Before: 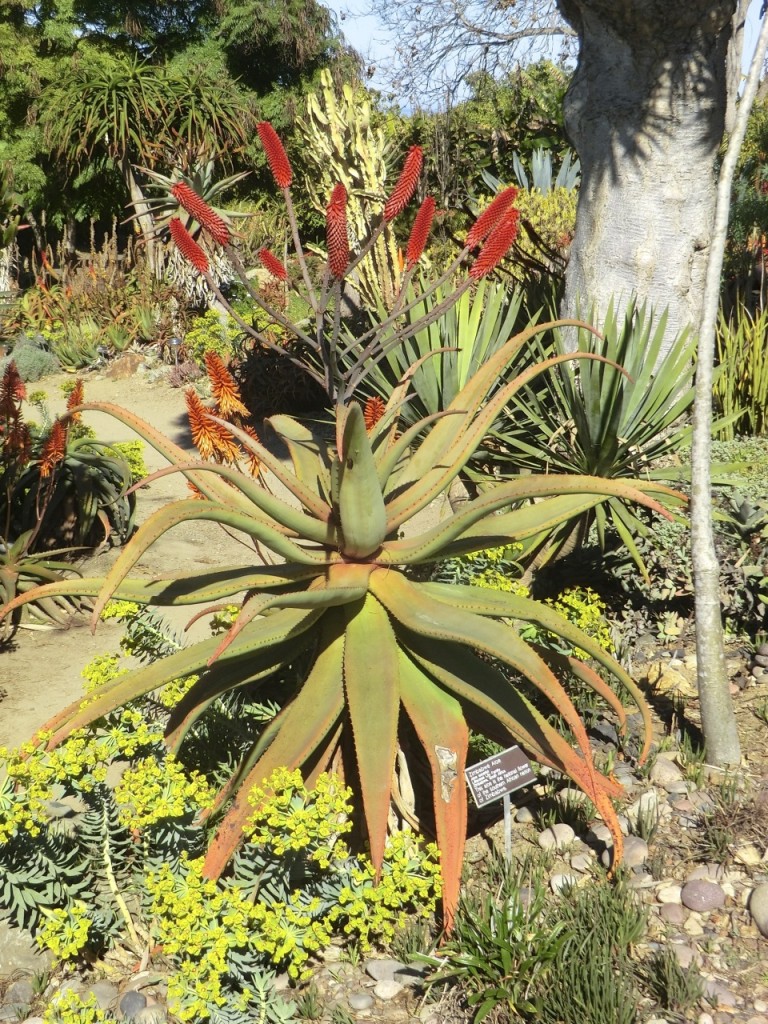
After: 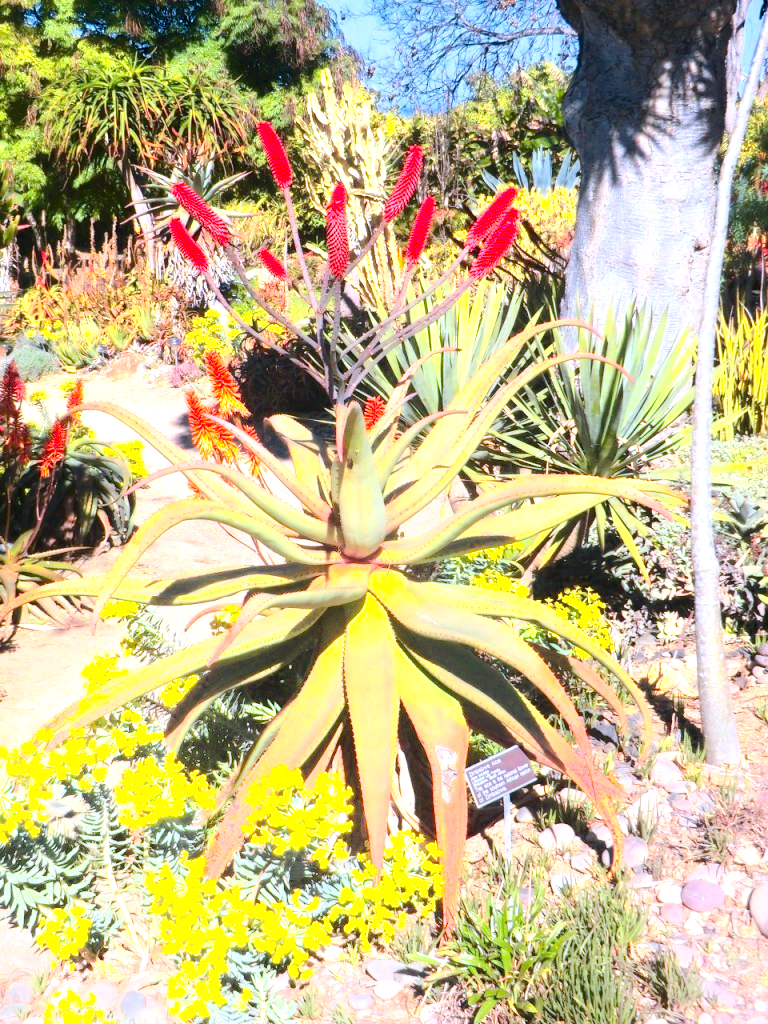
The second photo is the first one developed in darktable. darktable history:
local contrast: mode bilateral grid, contrast 20, coarseness 50, detail 120%, midtone range 0.2
white balance: red 1.05, blue 1.072
contrast brightness saturation: contrast 0.14
color calibration: output R [1.422, -0.35, -0.252, 0], output G [-0.238, 1.259, -0.084, 0], output B [-0.081, -0.196, 1.58, 0], output brightness [0.49, 0.671, -0.57, 0], illuminant same as pipeline (D50), adaptation none (bypass), saturation algorithm version 1 (2020)
shadows and highlights: shadows -40.15, highlights 62.88, soften with gaussian
